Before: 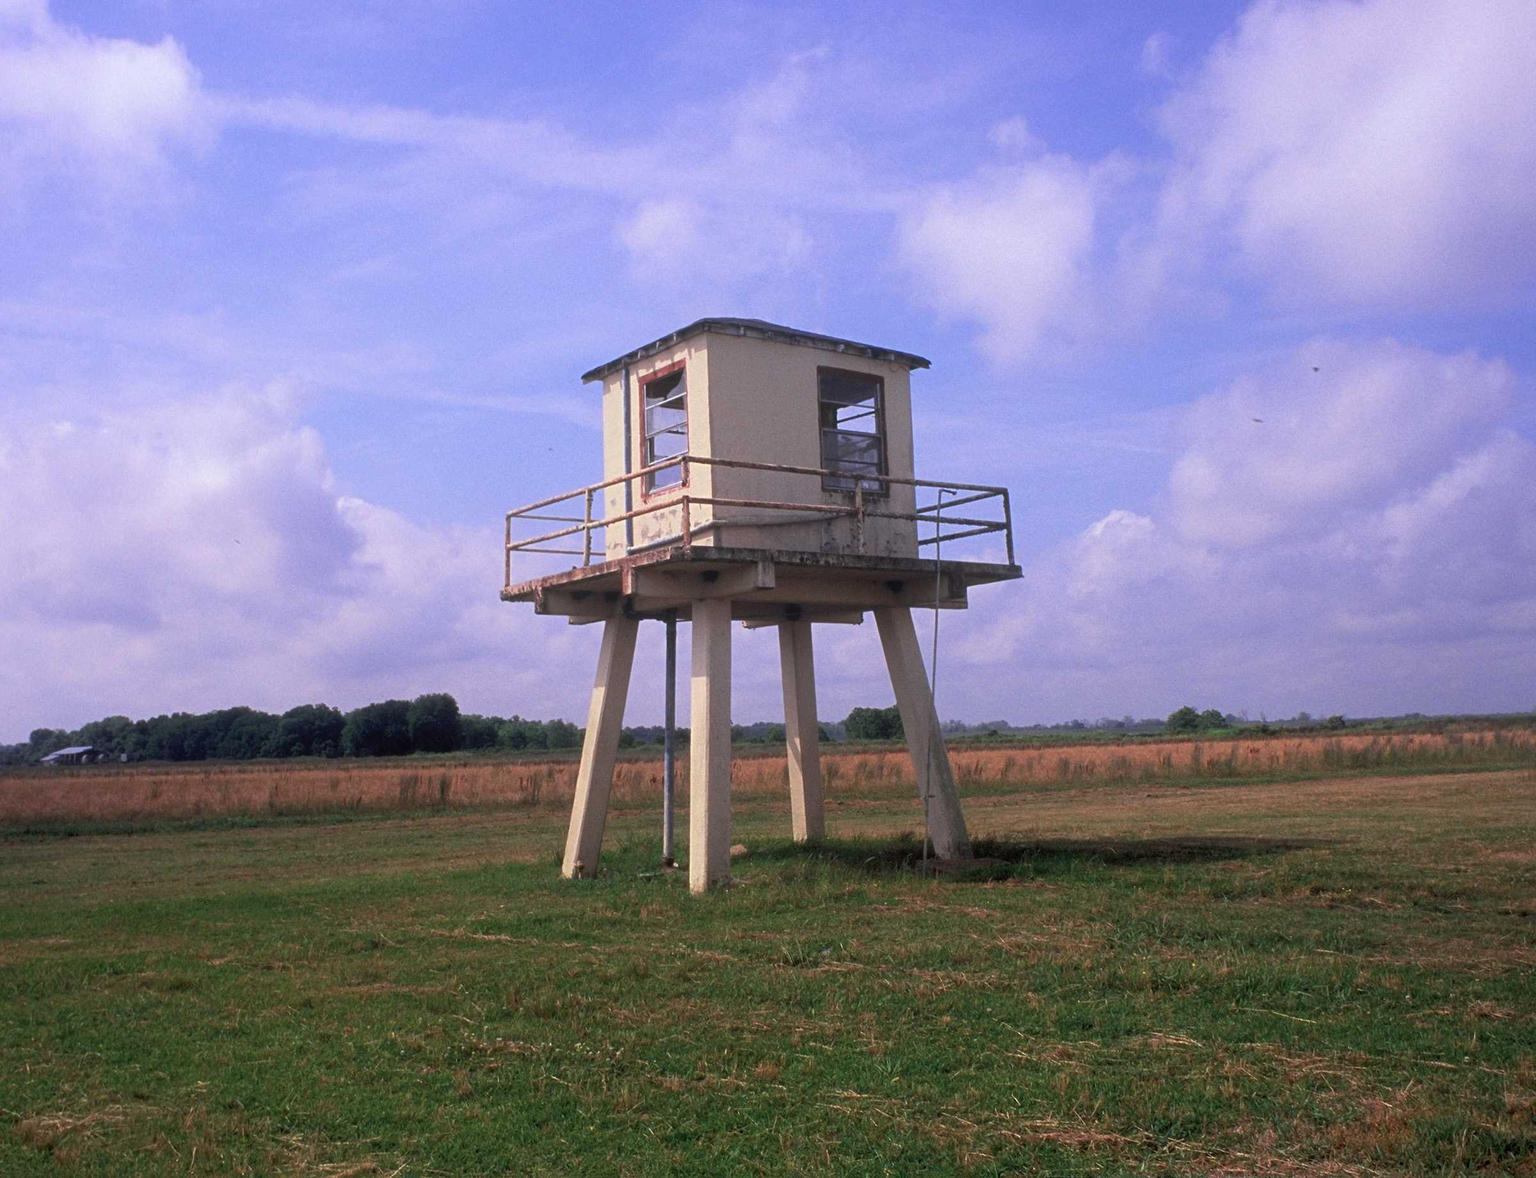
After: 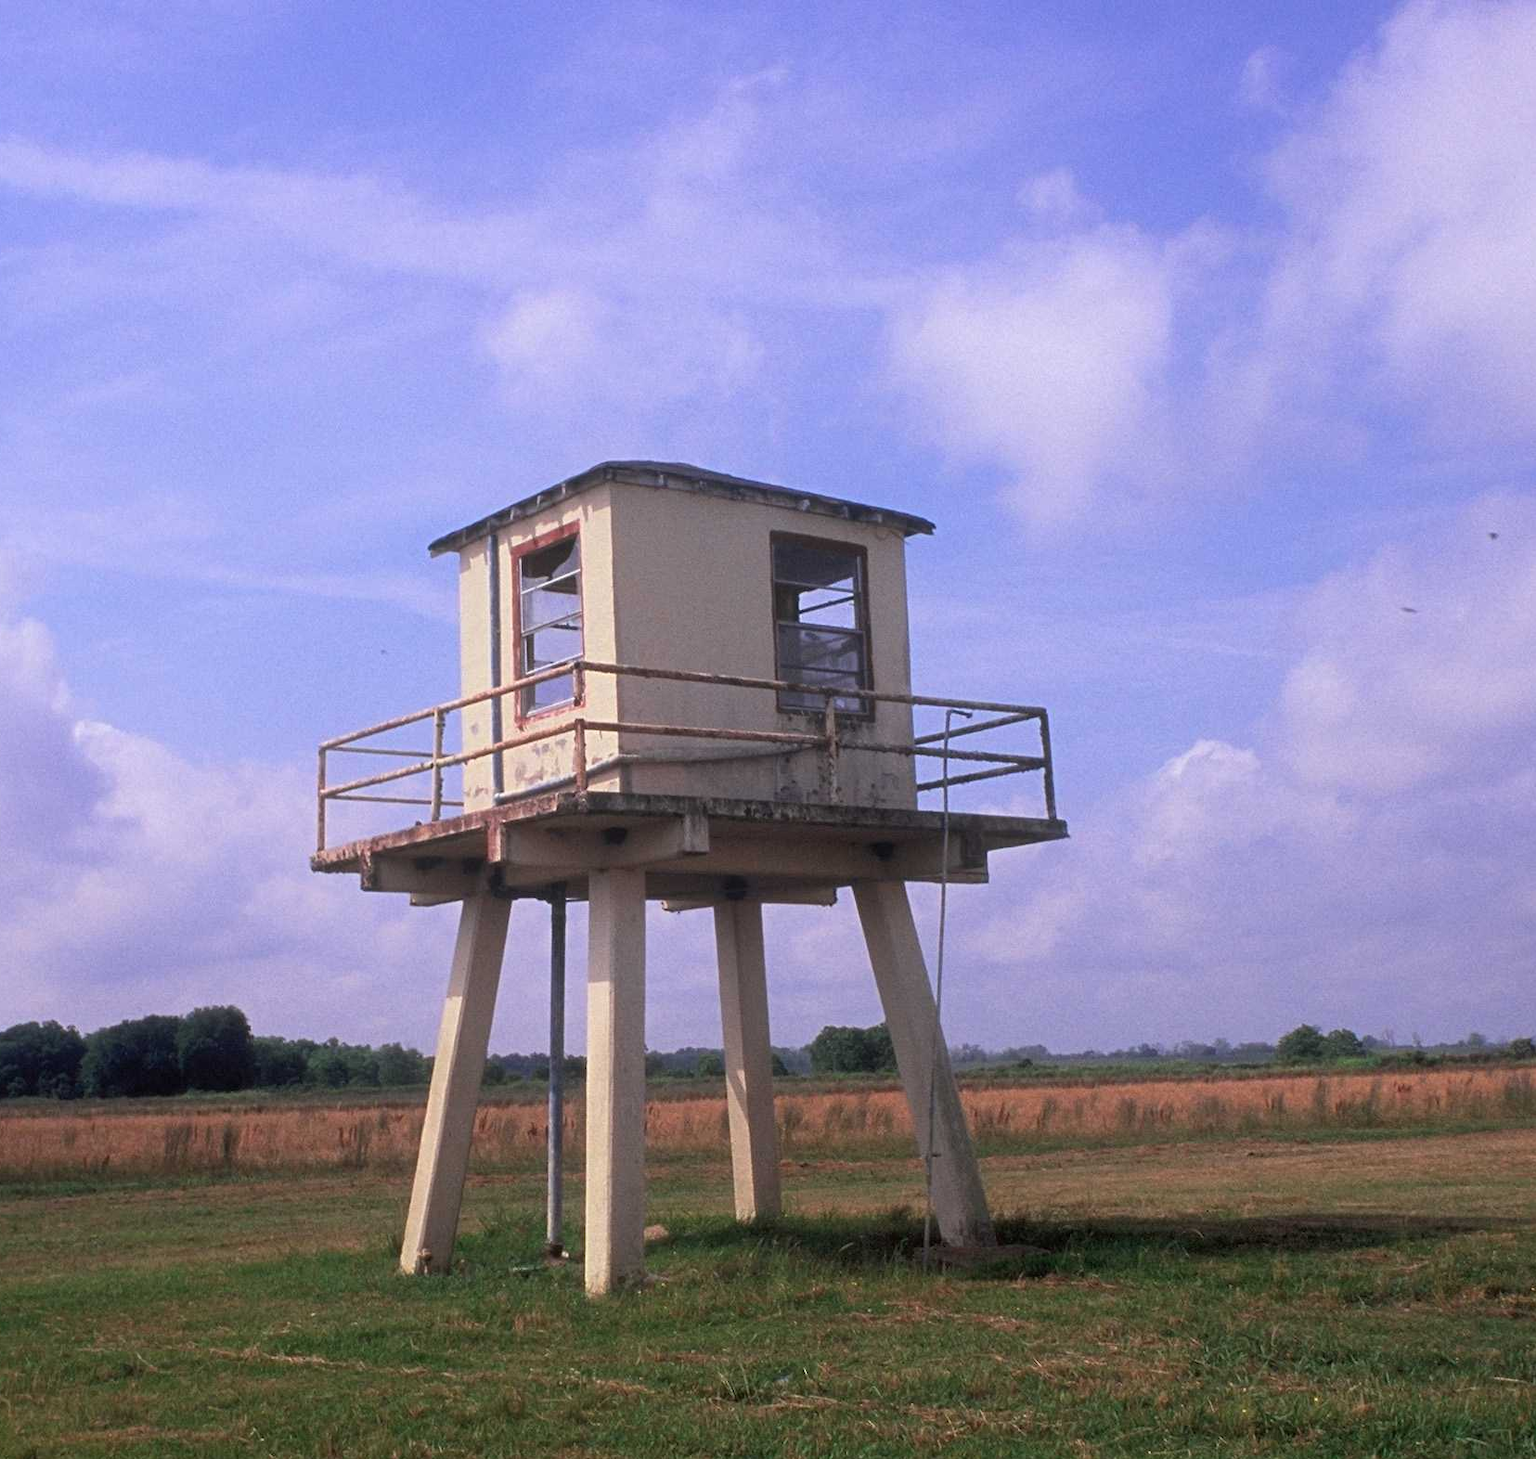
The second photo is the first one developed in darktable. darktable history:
crop: left 18.659%, right 12.38%, bottom 13.98%
